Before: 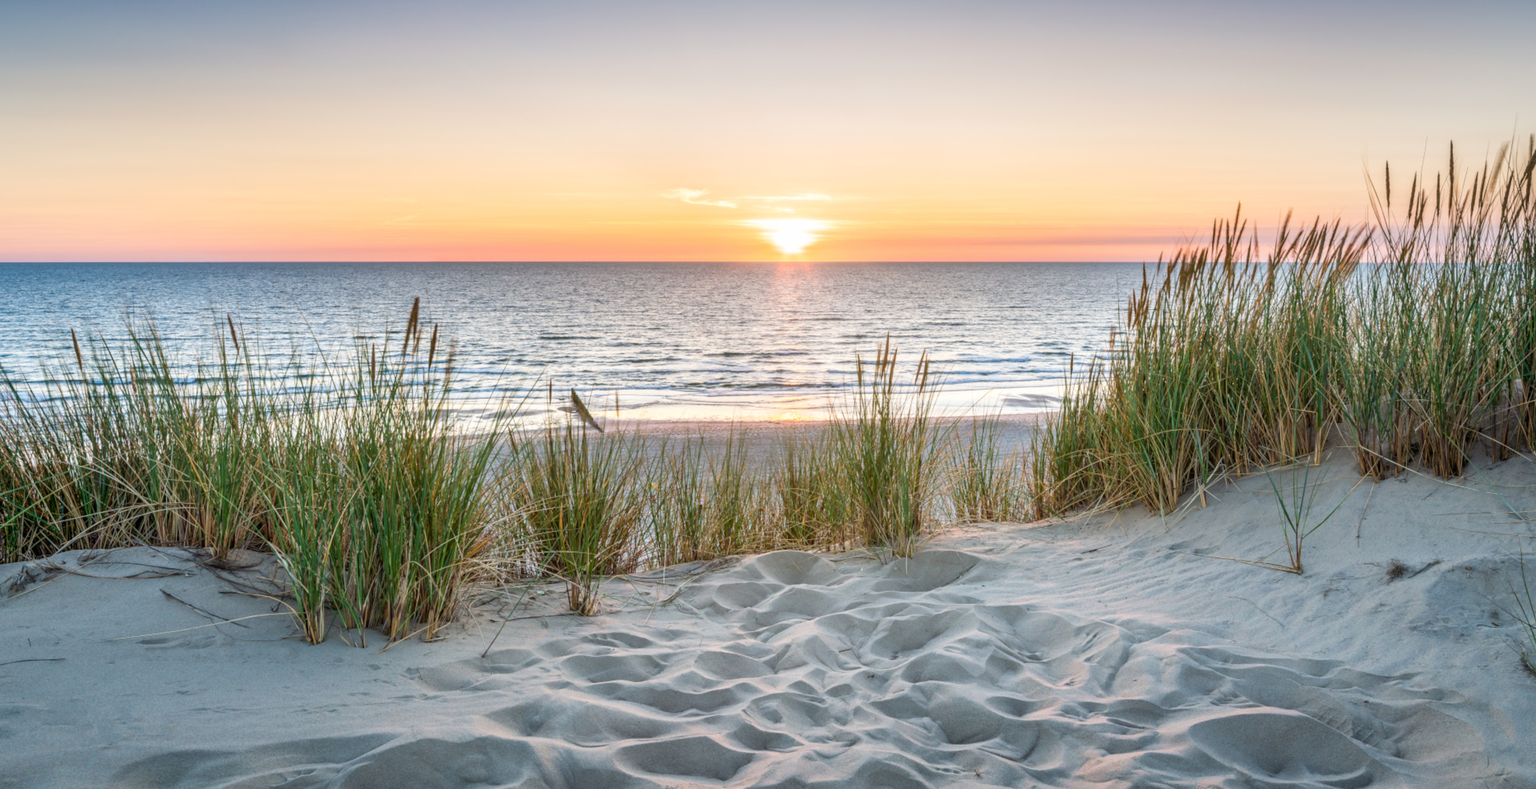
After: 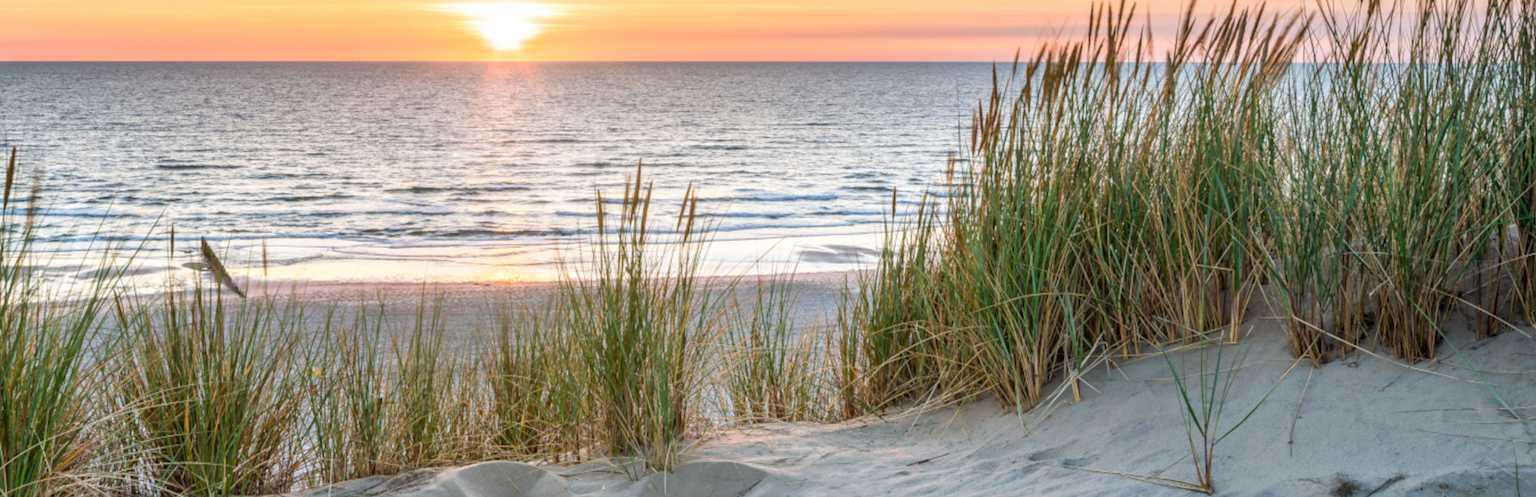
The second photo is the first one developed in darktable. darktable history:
crop and rotate: left 27.744%, top 27.601%, bottom 26.811%
